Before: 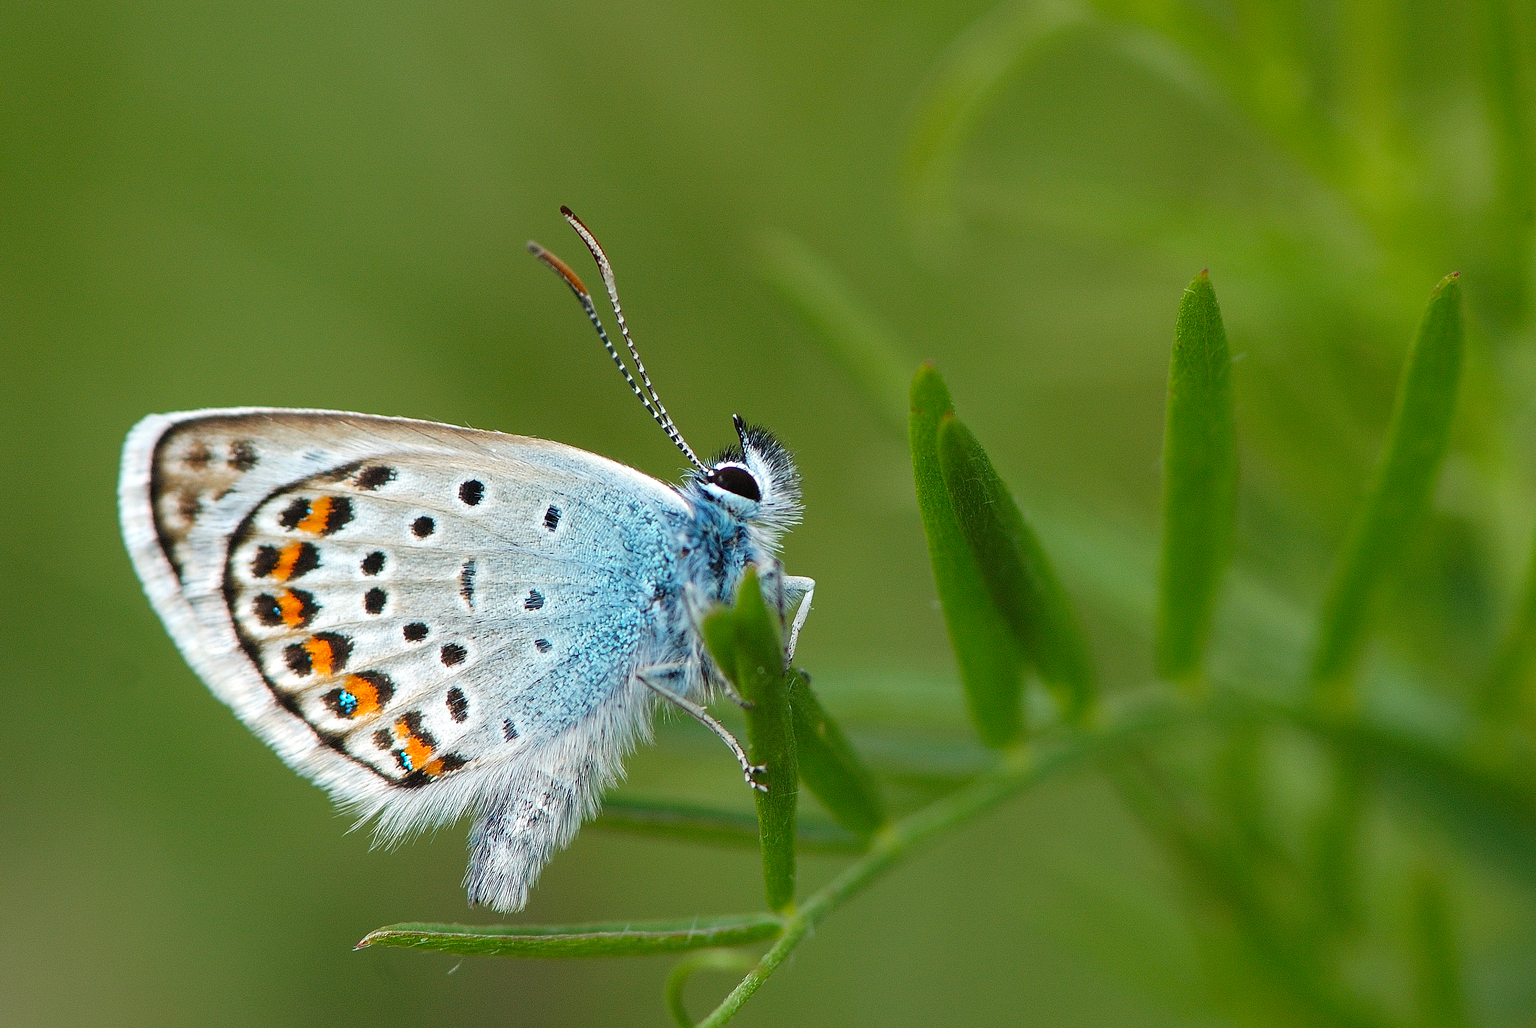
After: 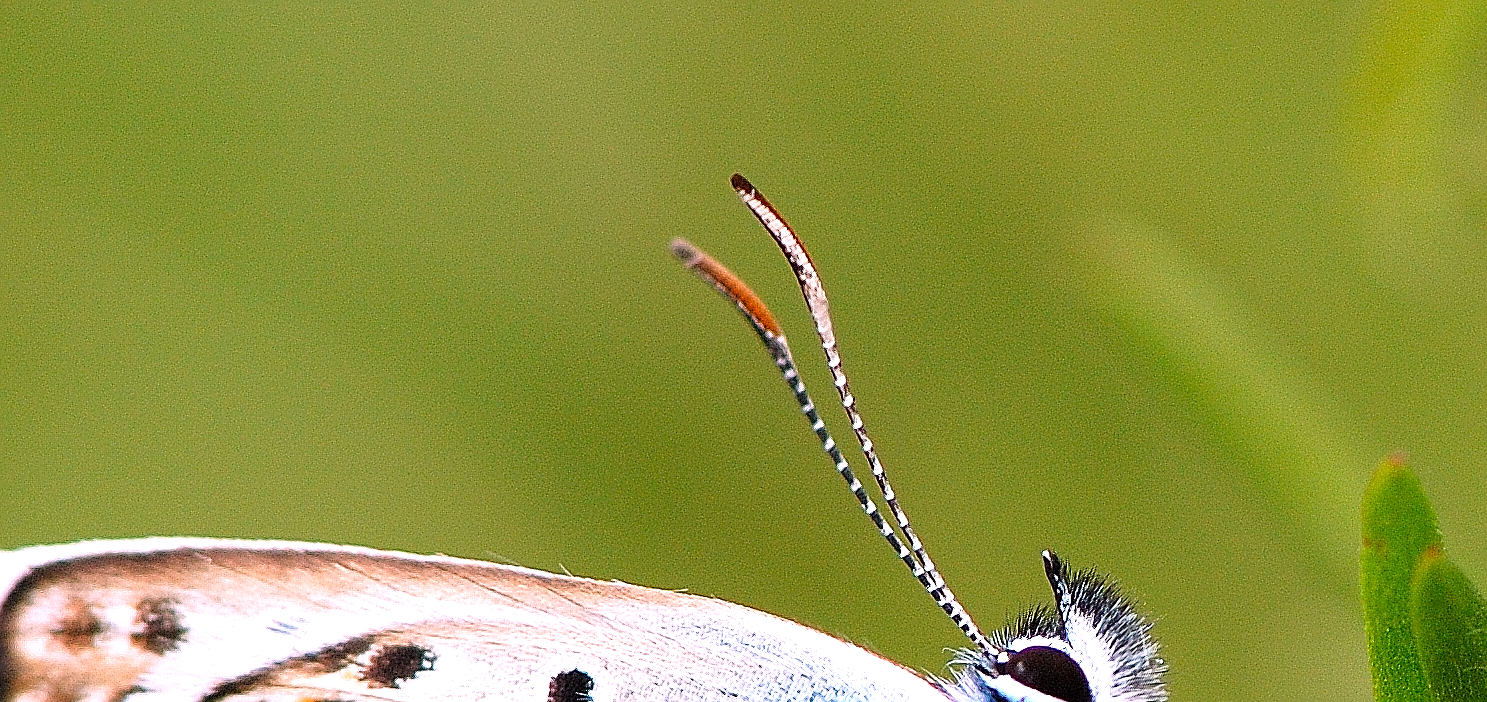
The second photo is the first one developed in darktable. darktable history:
exposure: exposure 0.6 EV, compensate highlight preservation false
crop: left 10.121%, top 10.631%, right 36.218%, bottom 51.526%
sharpen: on, module defaults
white balance: red 1.188, blue 1.11
